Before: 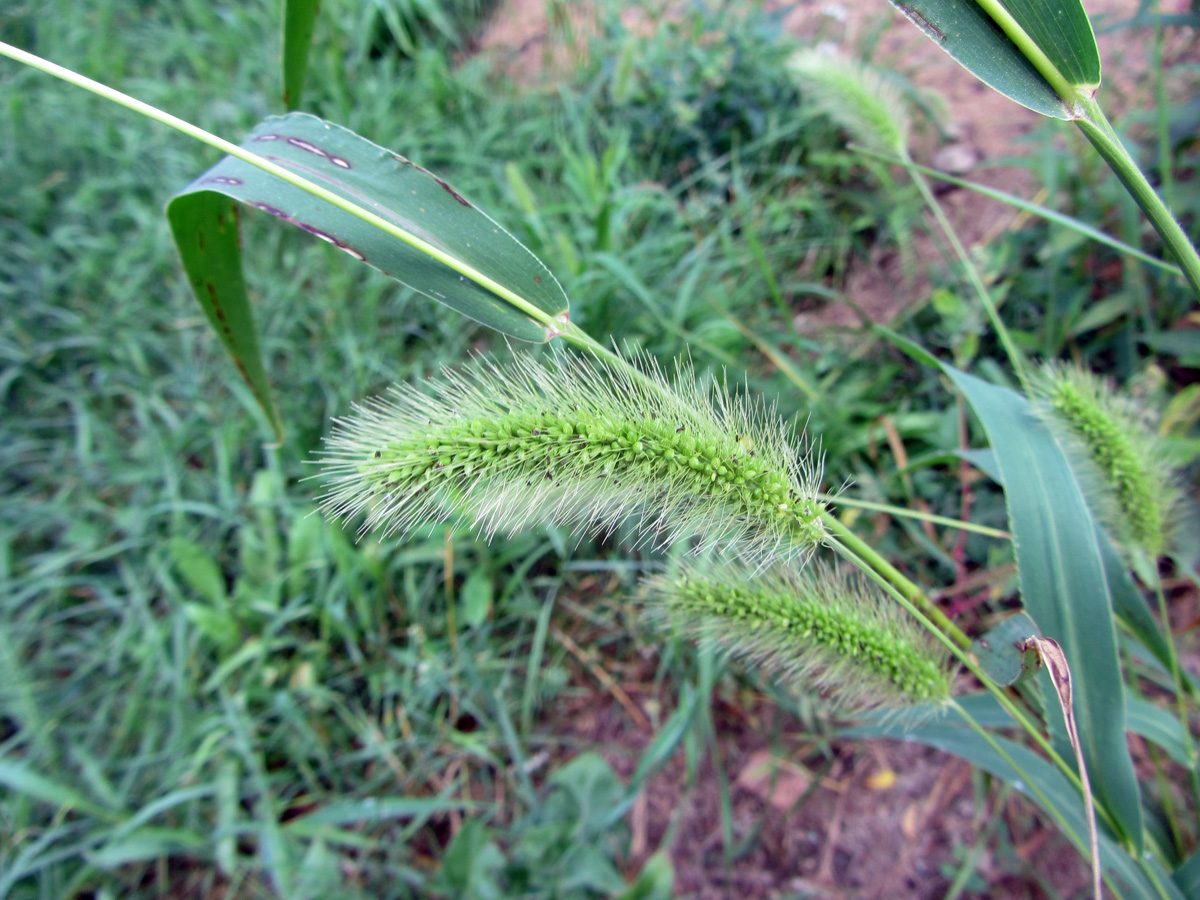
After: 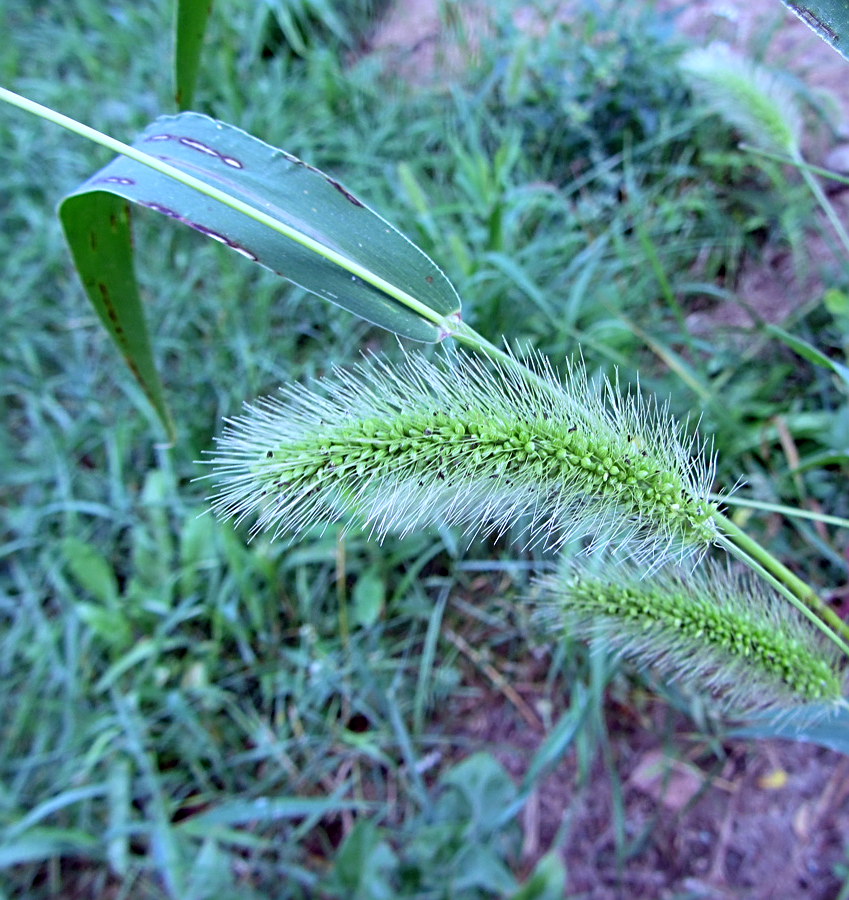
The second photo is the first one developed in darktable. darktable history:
sharpen: radius 2.531, amount 0.628
crop and rotate: left 9.061%, right 20.142%
white balance: red 0.871, blue 1.249
color balance rgb: global vibrance 0.5%
